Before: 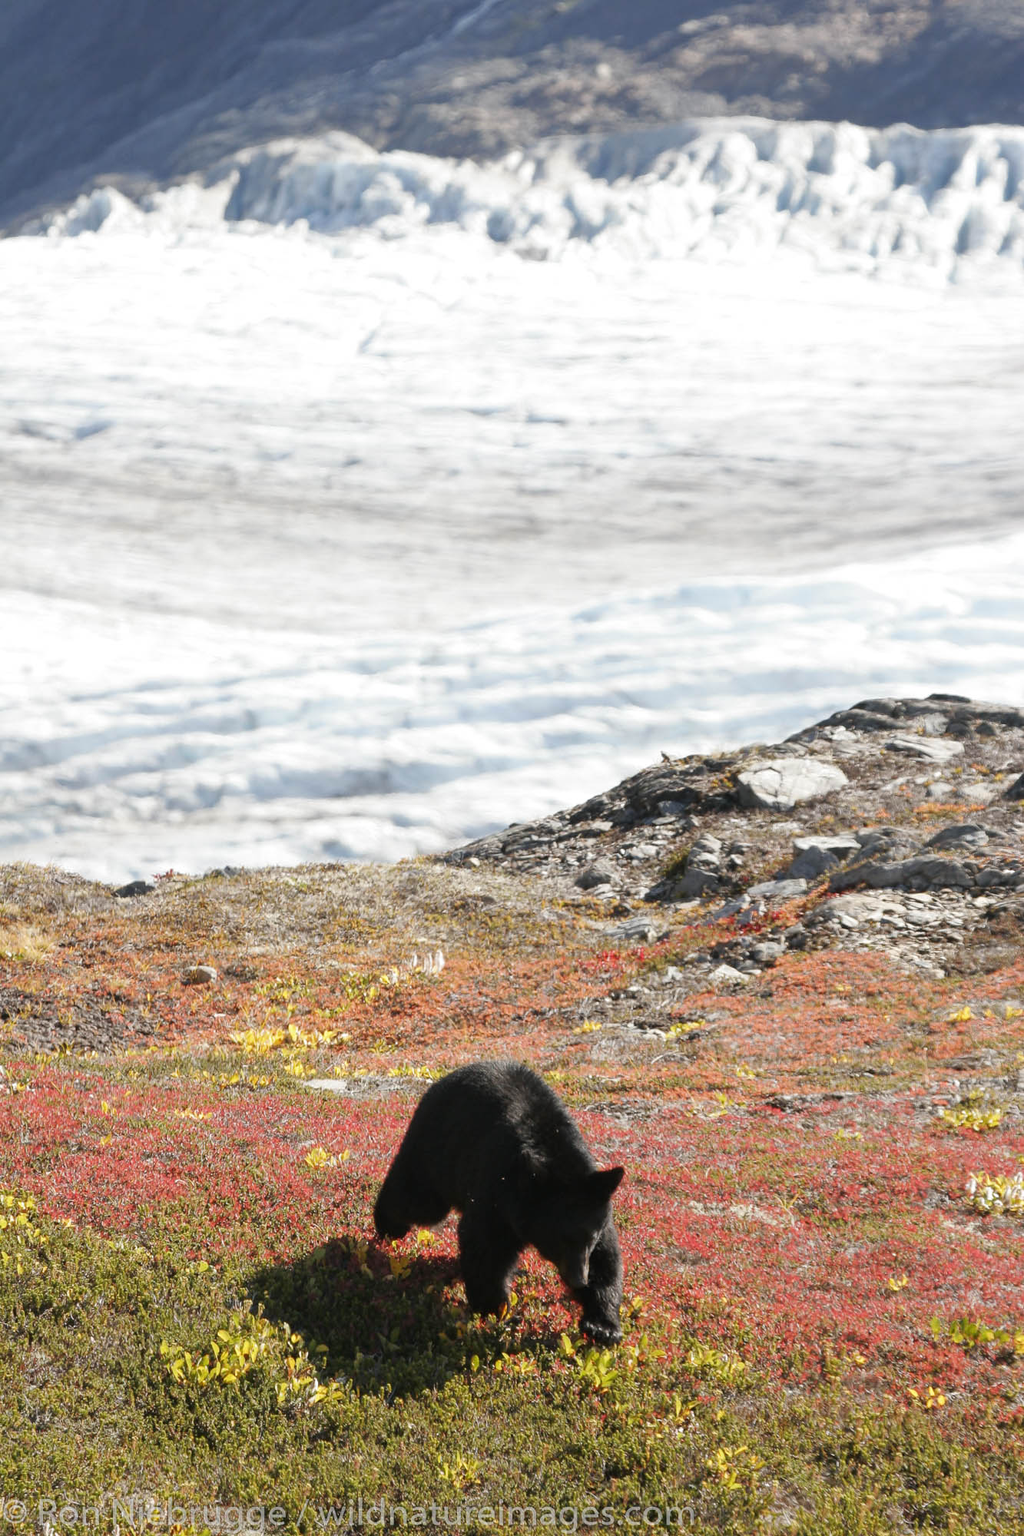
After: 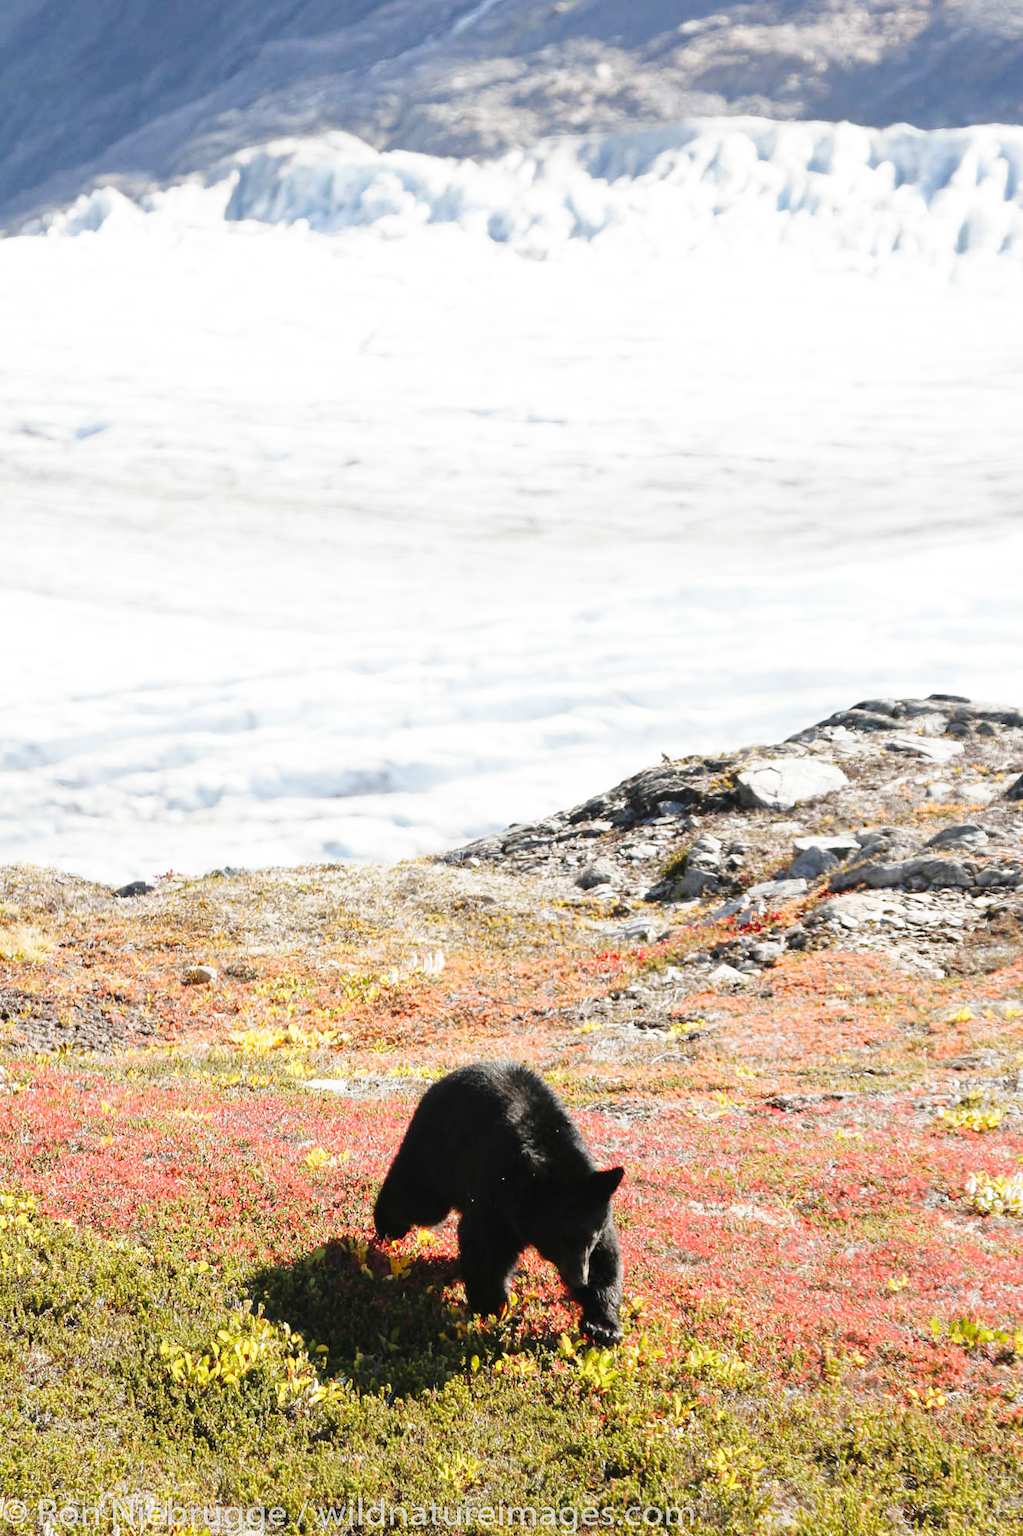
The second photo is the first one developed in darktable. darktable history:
base curve: curves: ch0 [(0, 0) (0.028, 0.03) (0.121, 0.232) (0.46, 0.748) (0.859, 0.968) (1, 1)], preserve colors none
white balance: emerald 1
